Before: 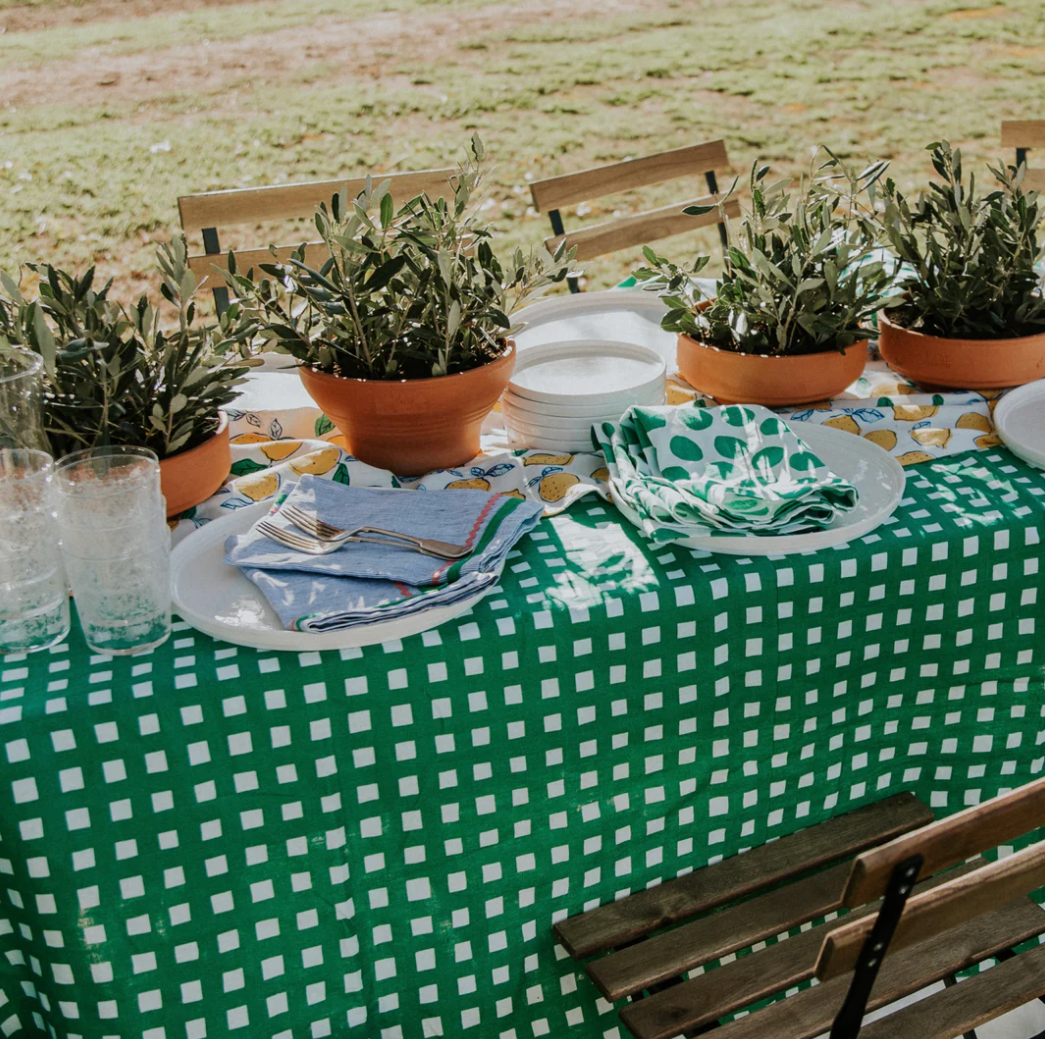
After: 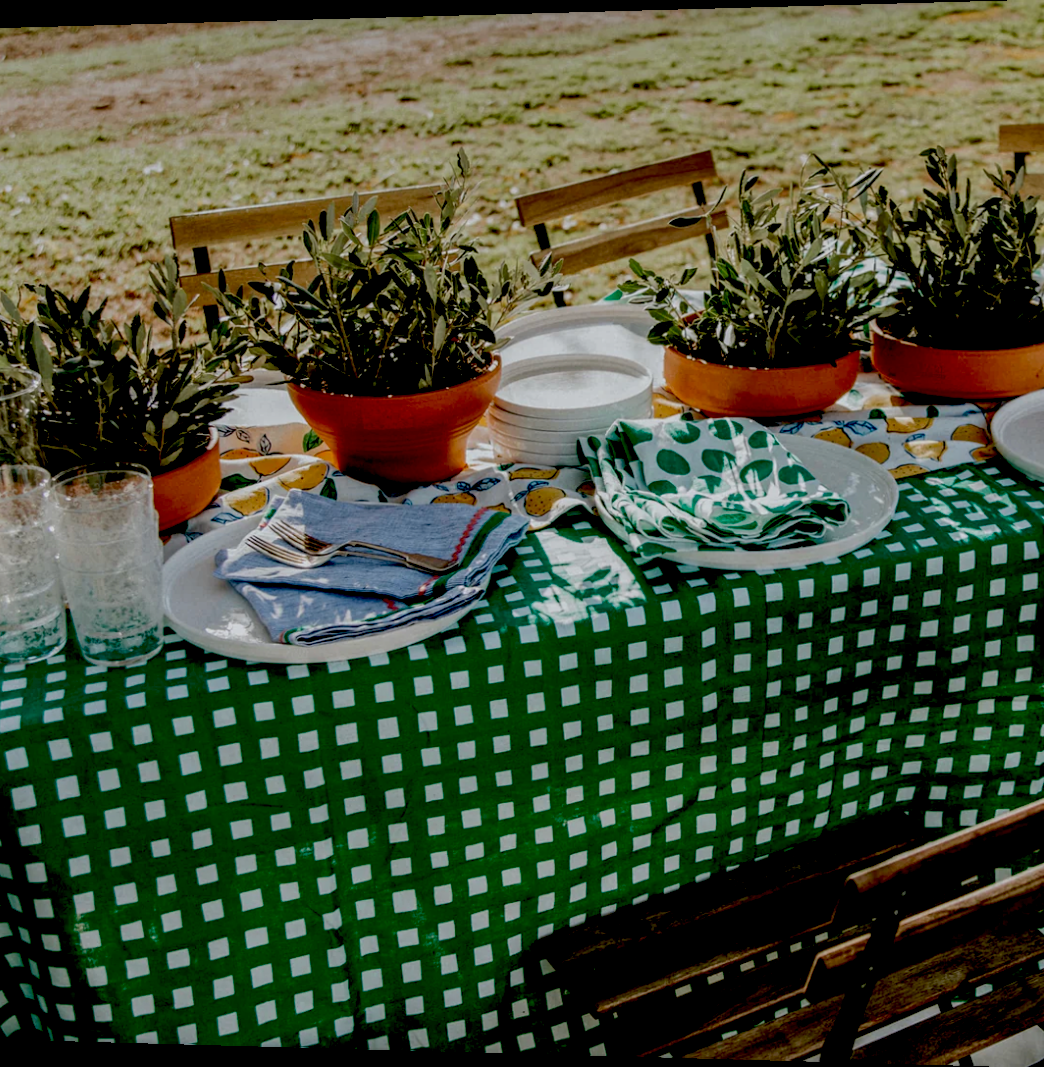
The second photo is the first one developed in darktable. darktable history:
exposure: black level correction 0.056, exposure -0.039 EV, compensate highlight preservation false
rotate and perspective: lens shift (horizontal) -0.055, automatic cropping off
local contrast: detail 130%
